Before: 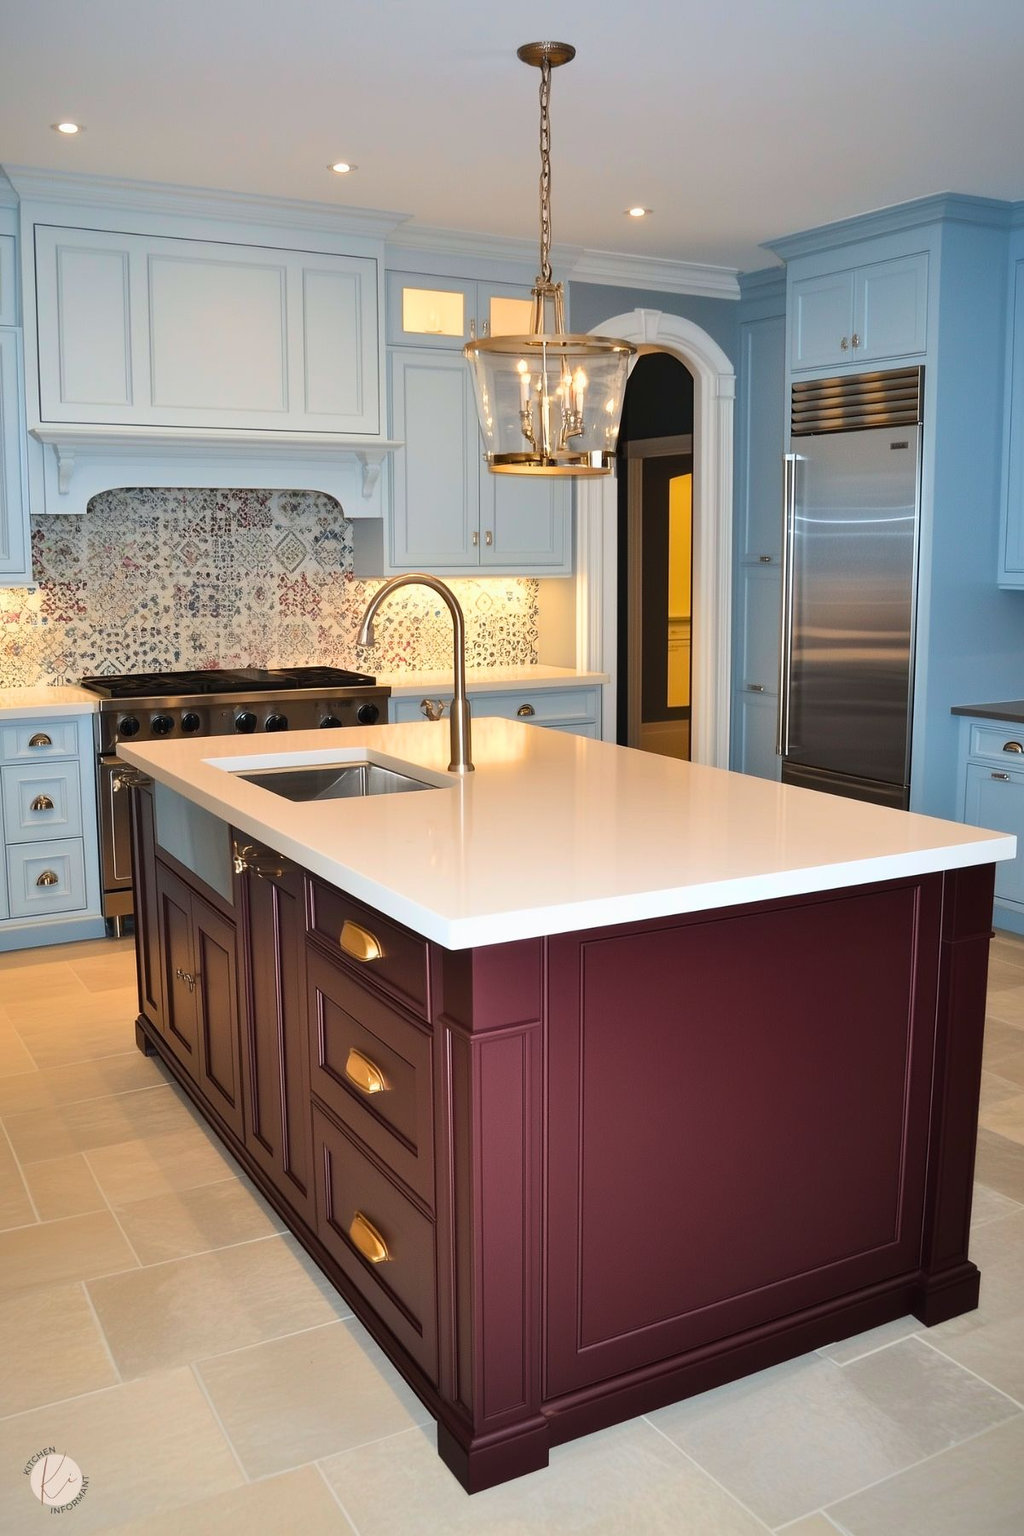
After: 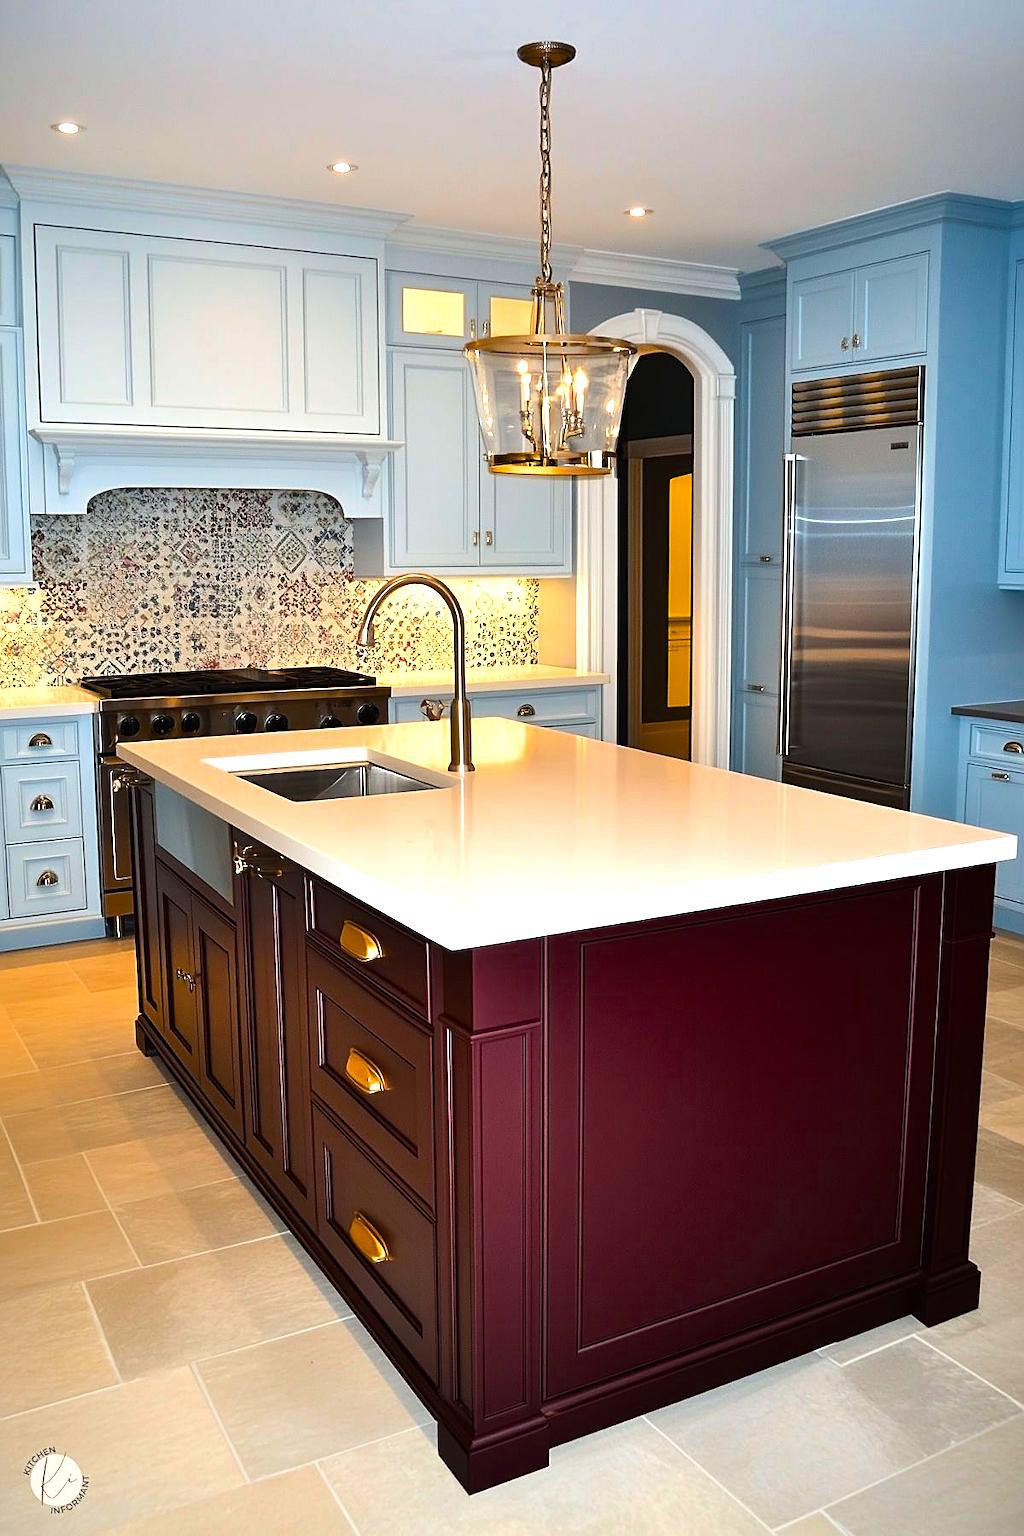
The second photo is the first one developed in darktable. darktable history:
color balance rgb: perceptual saturation grading › global saturation 19.748%, perceptual brilliance grading › highlights 15.473%, perceptual brilliance grading › shadows -14.426%, global vibrance 9.441%, contrast 14.368%, saturation formula JzAzBz (2021)
sharpen: on, module defaults
